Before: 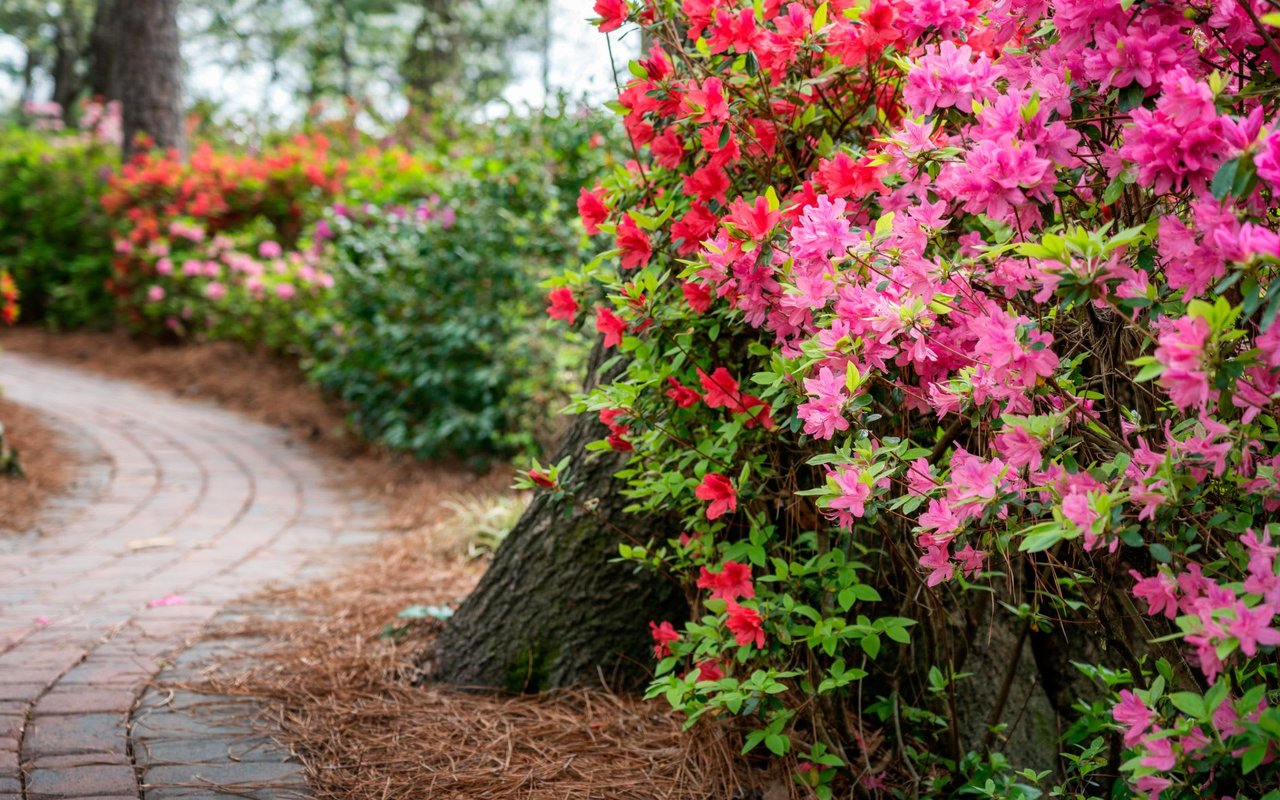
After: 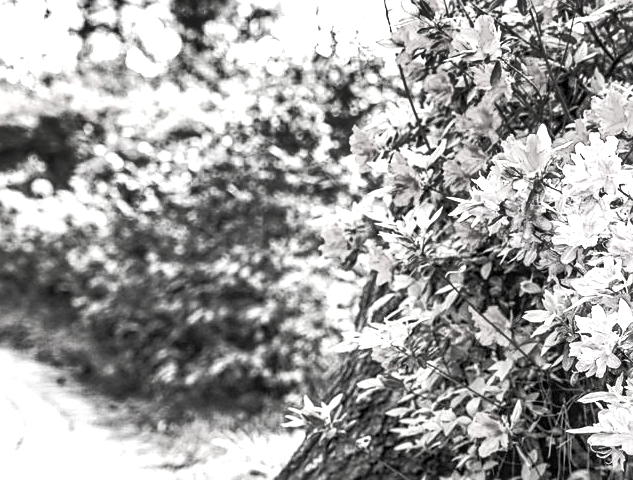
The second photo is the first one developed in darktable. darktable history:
sharpen: on, module defaults
shadows and highlights: shadows 30.66, highlights -62.88, soften with gaussian
crop: left 17.87%, top 7.785%, right 32.666%, bottom 32.129%
tone curve: curves: ch0 [(0, 0.026) (0.181, 0.223) (0.405, 0.46) (0.456, 0.528) (0.634, 0.728) (0.877, 0.89) (0.984, 0.935)]; ch1 [(0, 0) (0.443, 0.43) (0.492, 0.488) (0.566, 0.579) (0.595, 0.625) (0.65, 0.657) (0.696, 0.725) (1, 1)]; ch2 [(0, 0) (0.33, 0.301) (0.421, 0.443) (0.447, 0.489) (0.495, 0.494) (0.537, 0.57) (0.586, 0.591) (0.663, 0.686) (1, 1)], color space Lab, linked channels, preserve colors none
exposure: black level correction 0, exposure 1.104 EV, compensate exposure bias true, compensate highlight preservation false
local contrast: detail 130%
contrast brightness saturation: saturation -0.986
tone equalizer: -8 EV 0.001 EV, -7 EV -0.002 EV, -6 EV 0.003 EV, -5 EV -0.032 EV, -4 EV -0.095 EV, -3 EV -0.178 EV, -2 EV 0.258 EV, -1 EV 0.716 EV, +0 EV 0.505 EV, edges refinement/feathering 500, mask exposure compensation -1.57 EV, preserve details no
